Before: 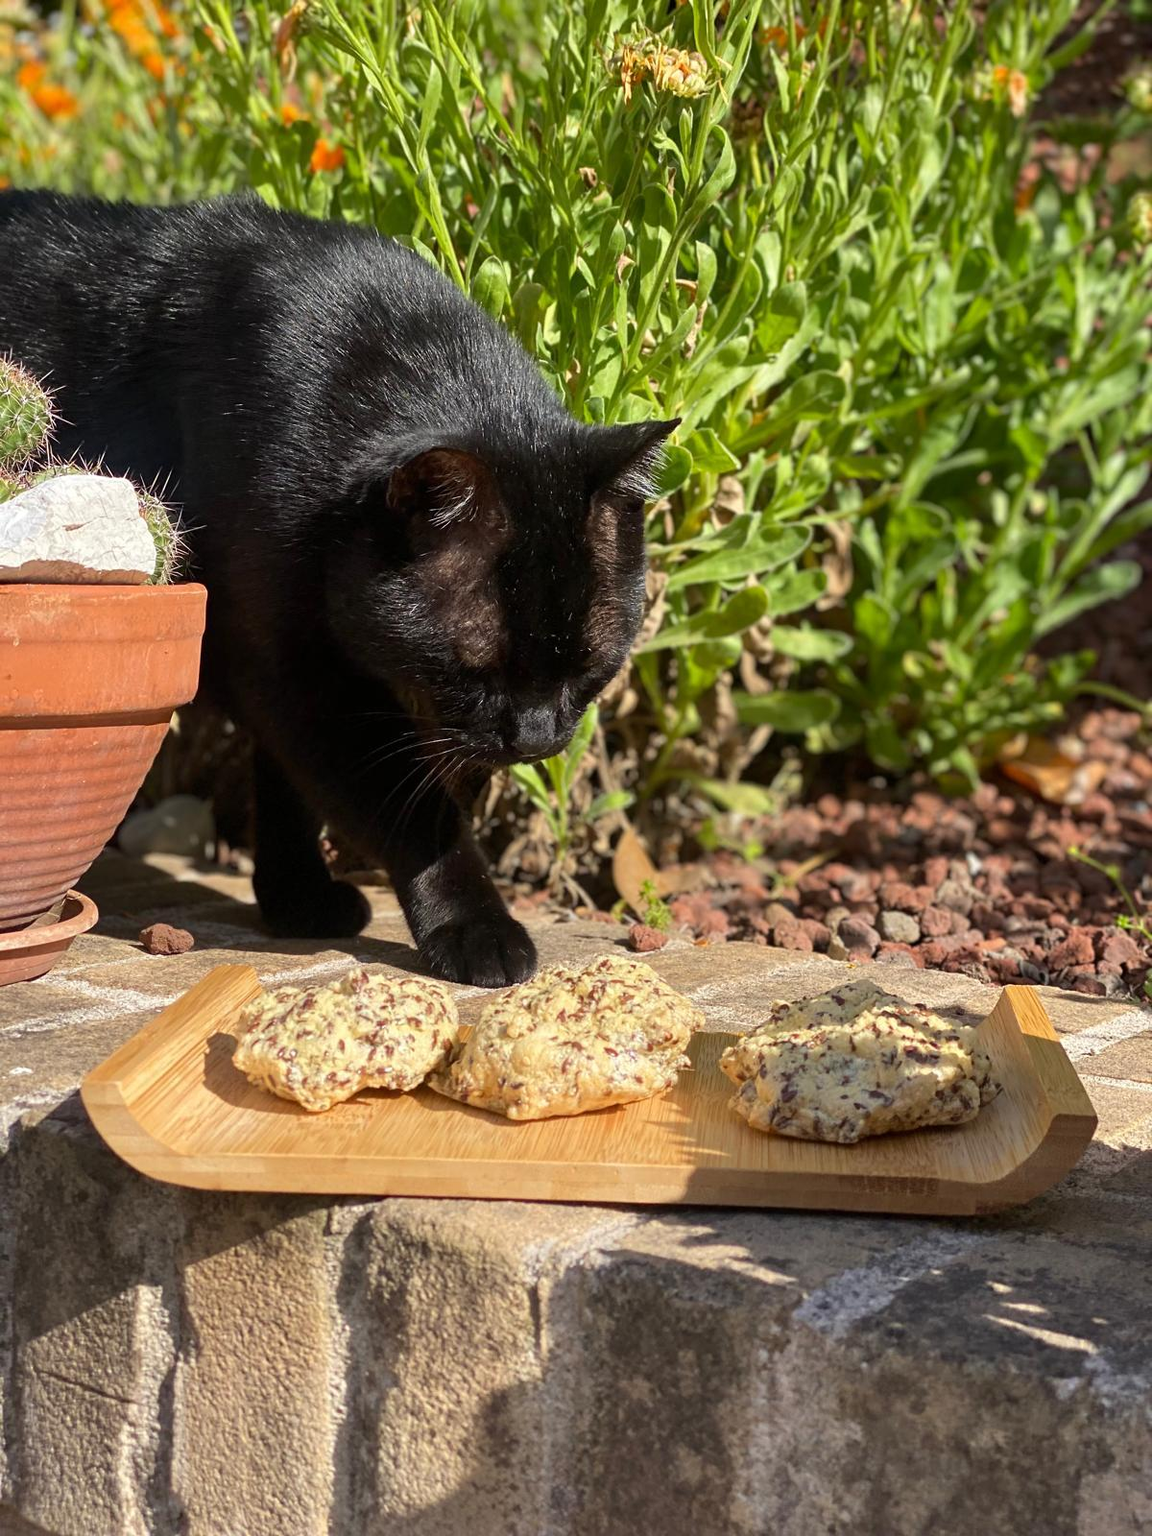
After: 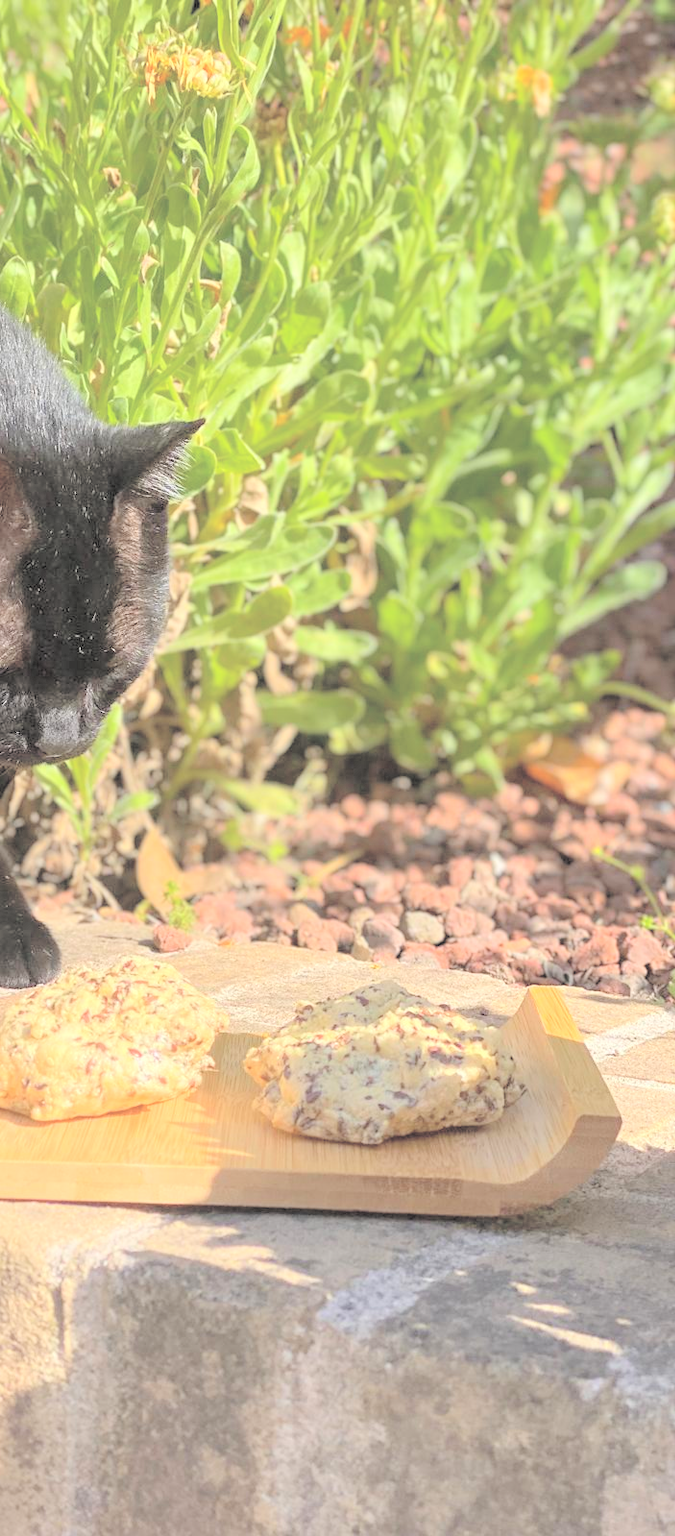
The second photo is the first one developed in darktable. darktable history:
crop: left 41.402%
contrast brightness saturation: brightness 1
